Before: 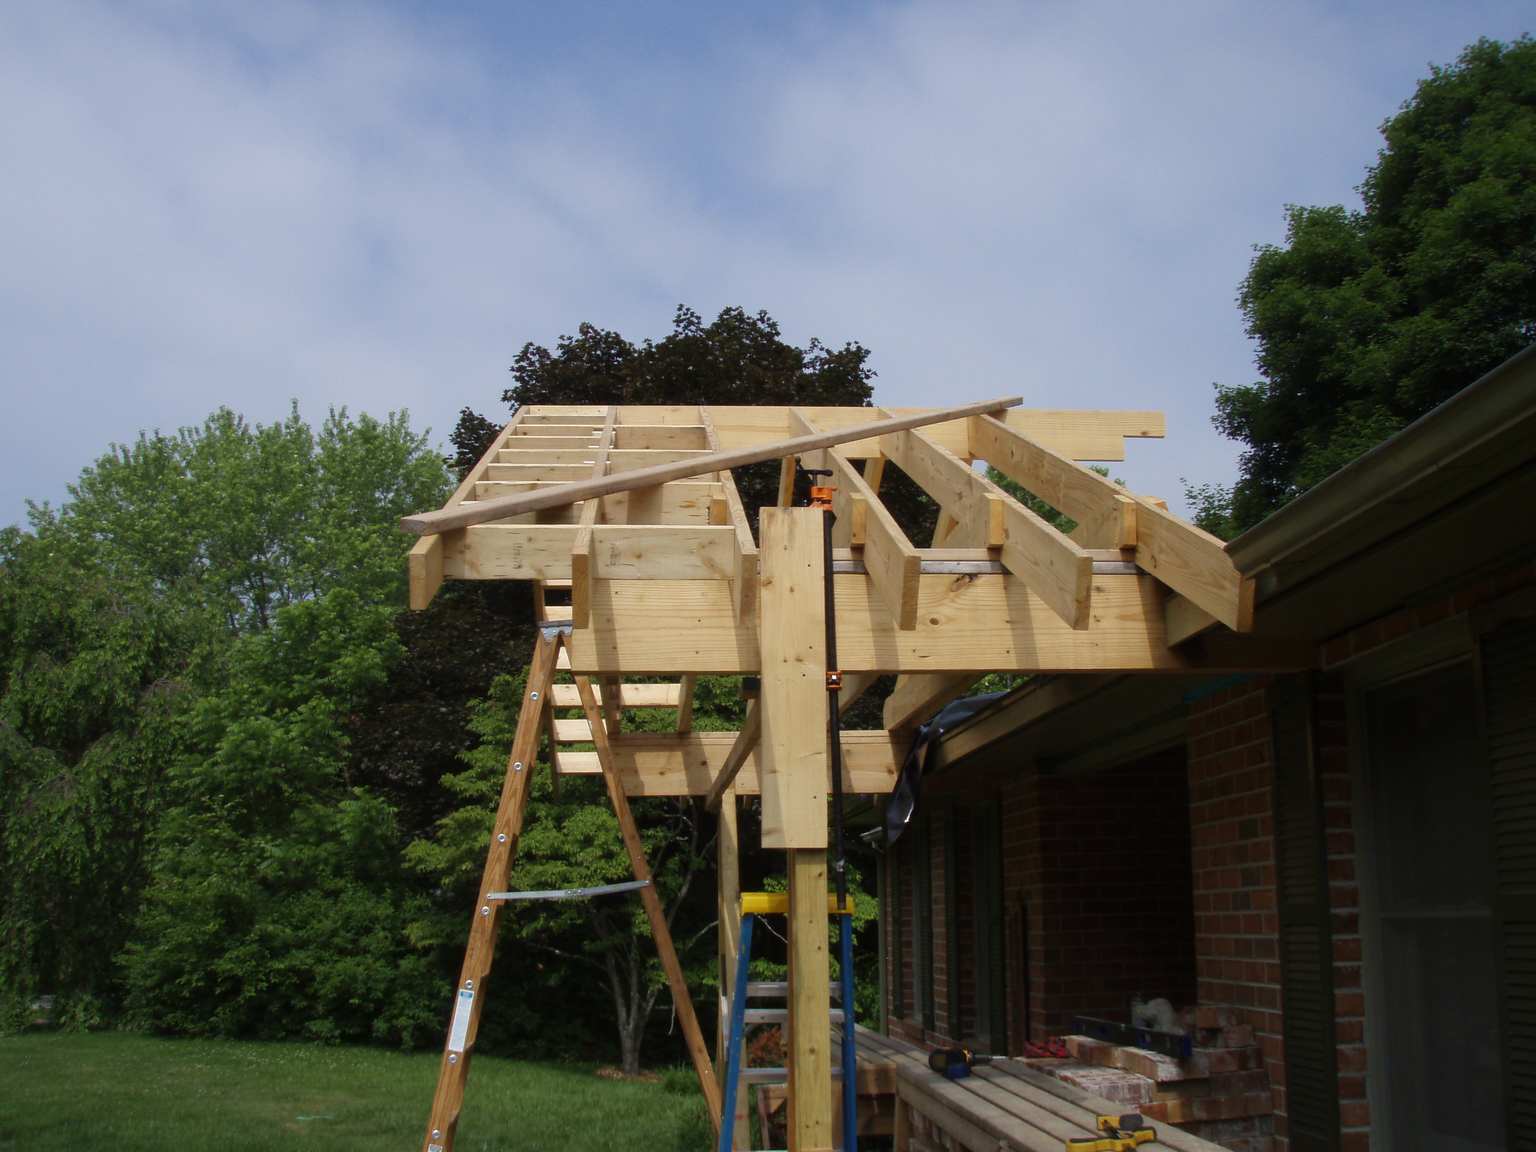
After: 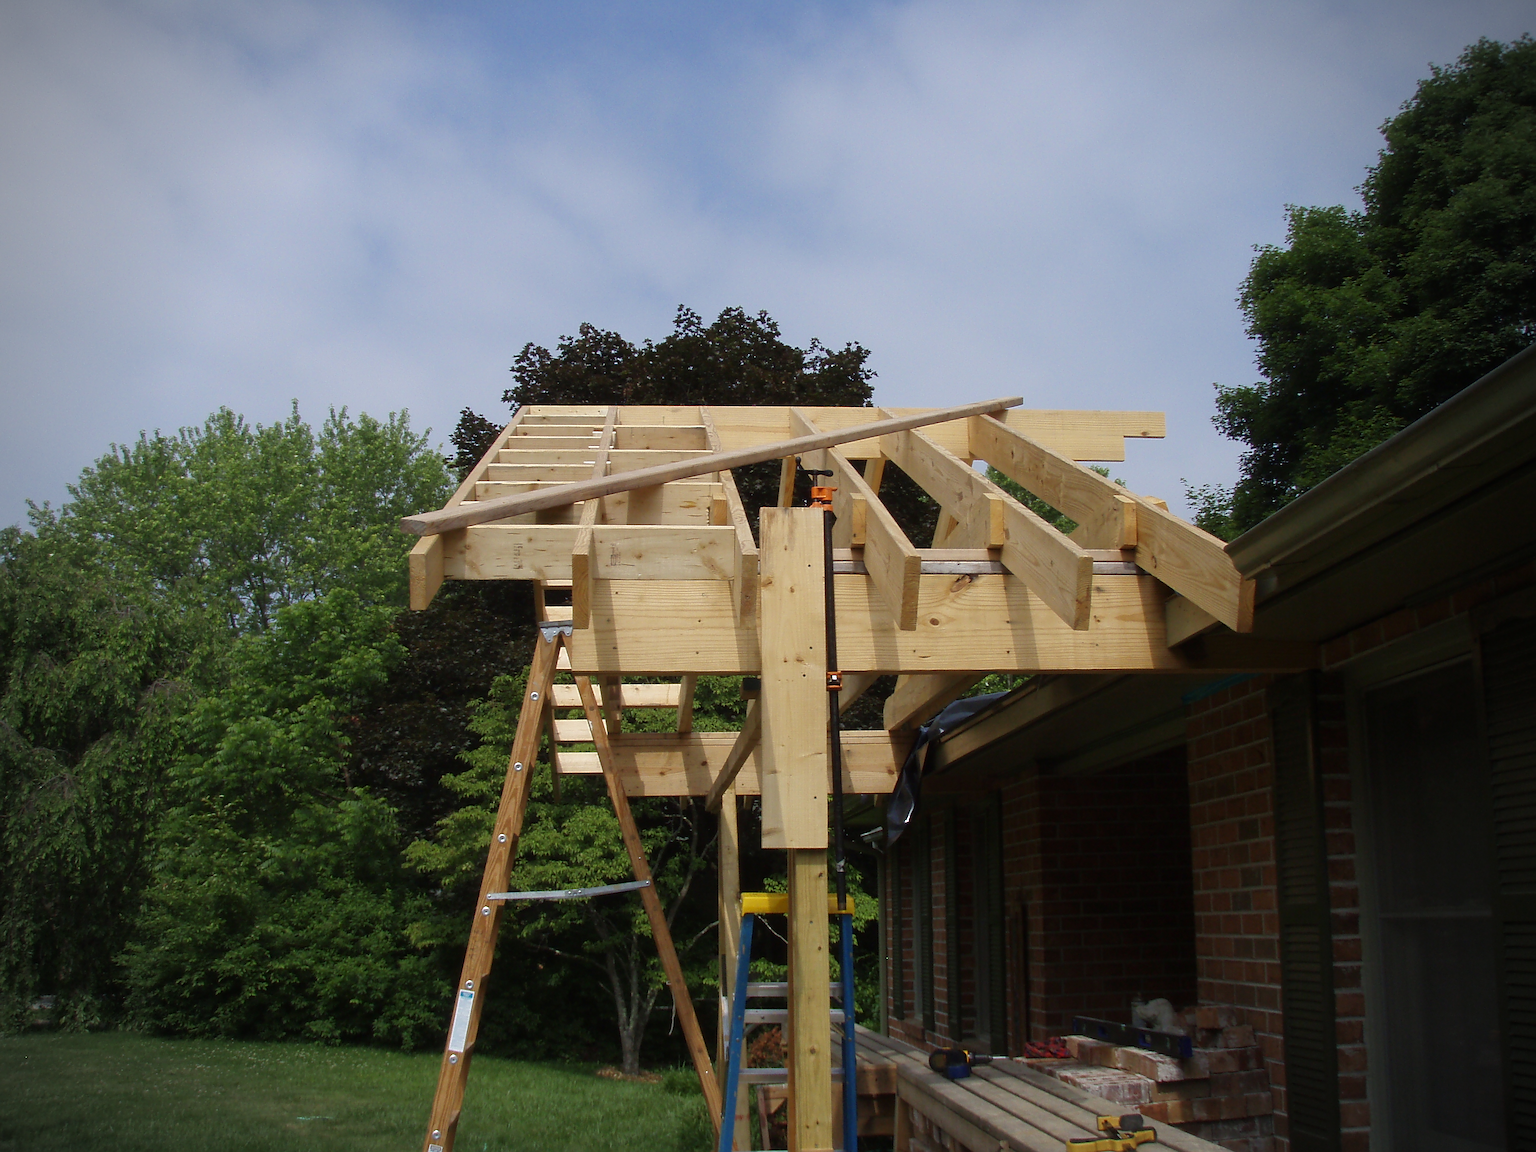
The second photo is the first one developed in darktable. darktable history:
sharpen: on, module defaults
vignetting: on, module defaults
